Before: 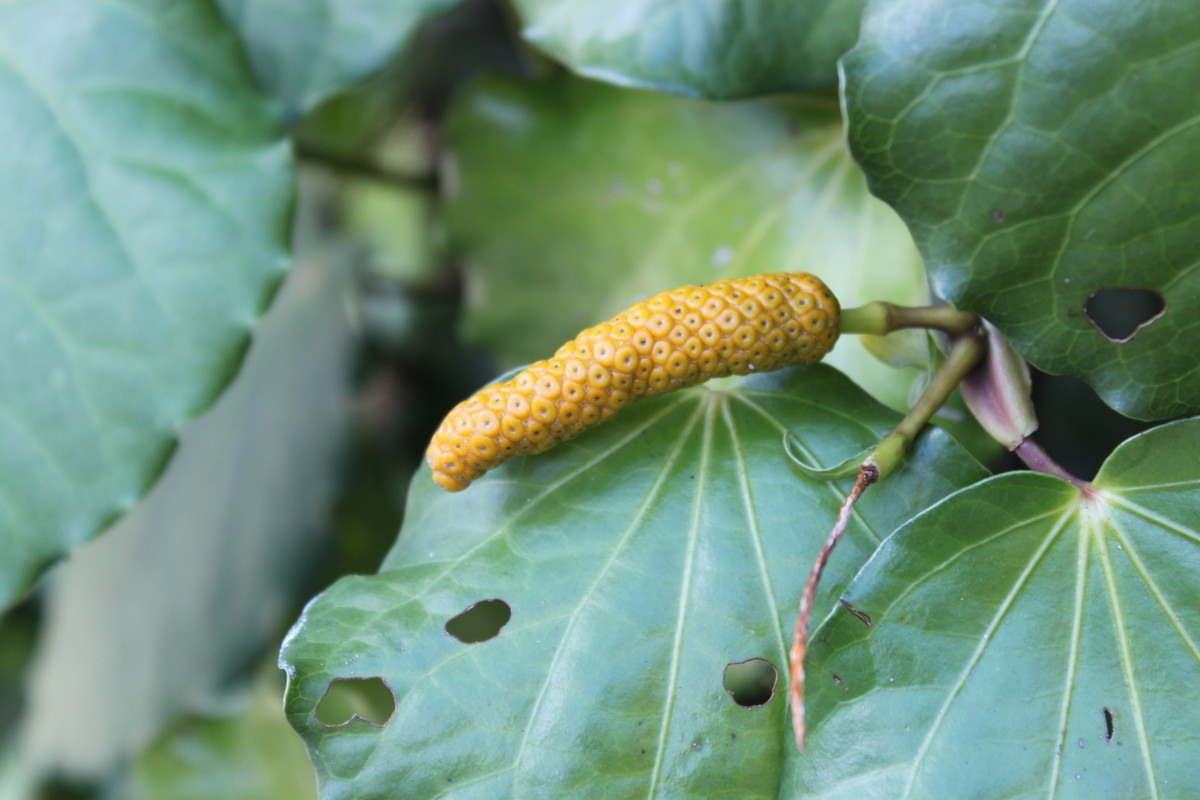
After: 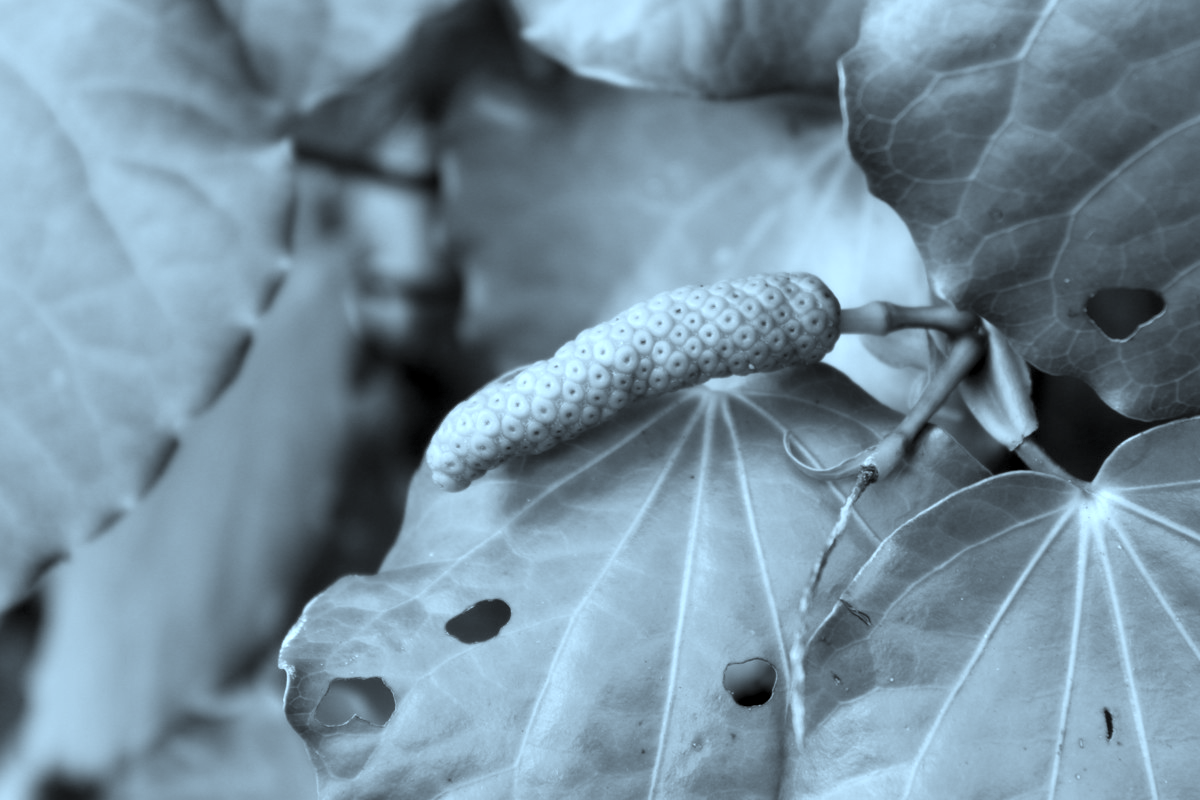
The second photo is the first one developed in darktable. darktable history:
contrast brightness saturation: saturation -1
color correction: highlights a* -10.42, highlights b* -19.48
contrast equalizer: y [[0.536, 0.565, 0.581, 0.516, 0.52, 0.491], [0.5 ×6], [0.5 ×6], [0 ×6], [0 ×6]]
